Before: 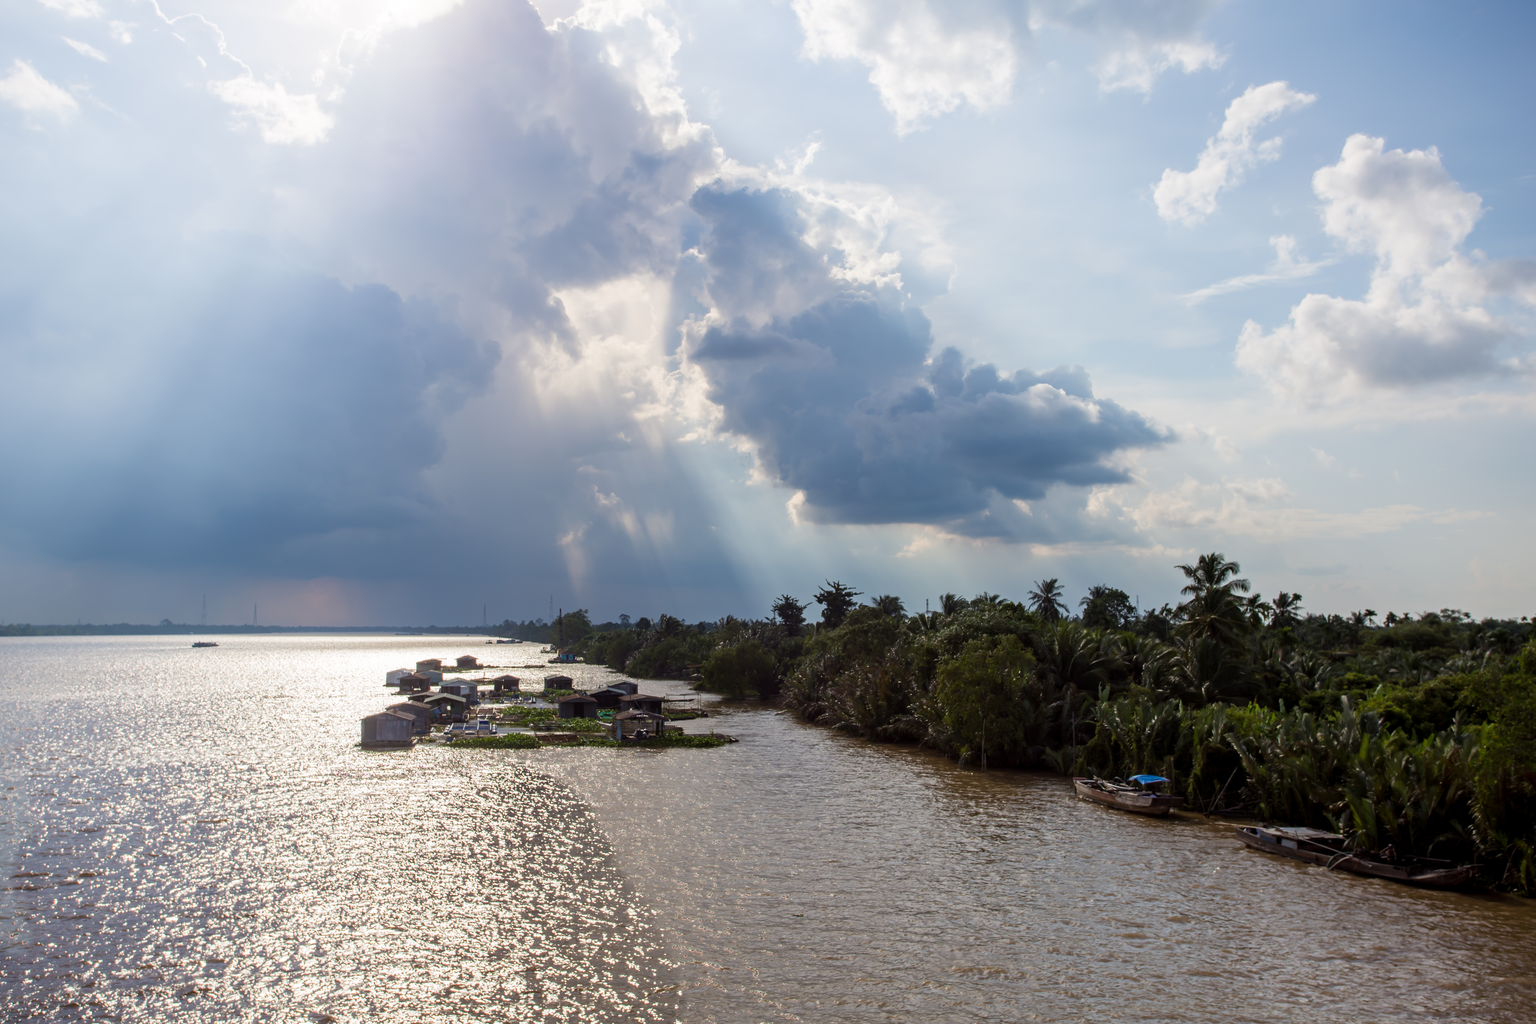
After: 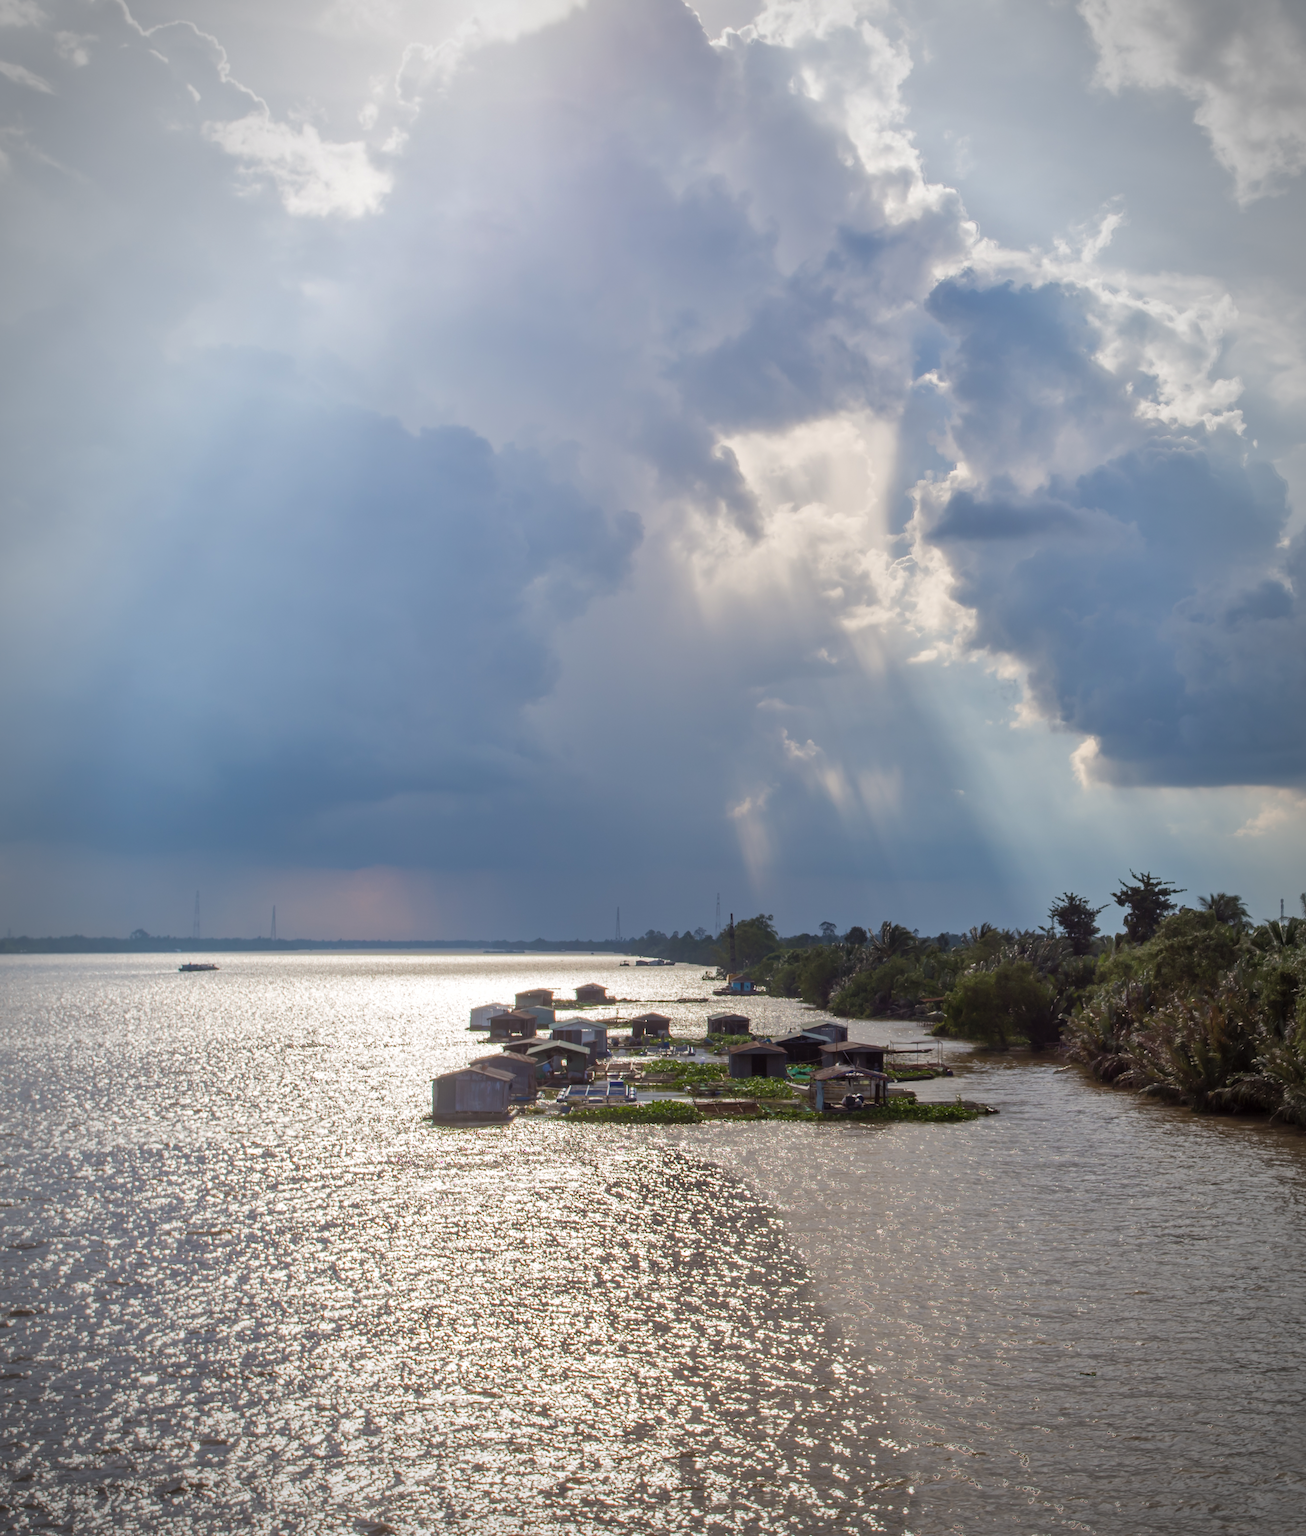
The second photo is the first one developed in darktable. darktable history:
shadows and highlights: on, module defaults
vignetting: brightness -0.515, saturation -0.512, automatic ratio true
tone equalizer: mask exposure compensation -0.488 EV
crop: left 4.757%, right 38.563%
